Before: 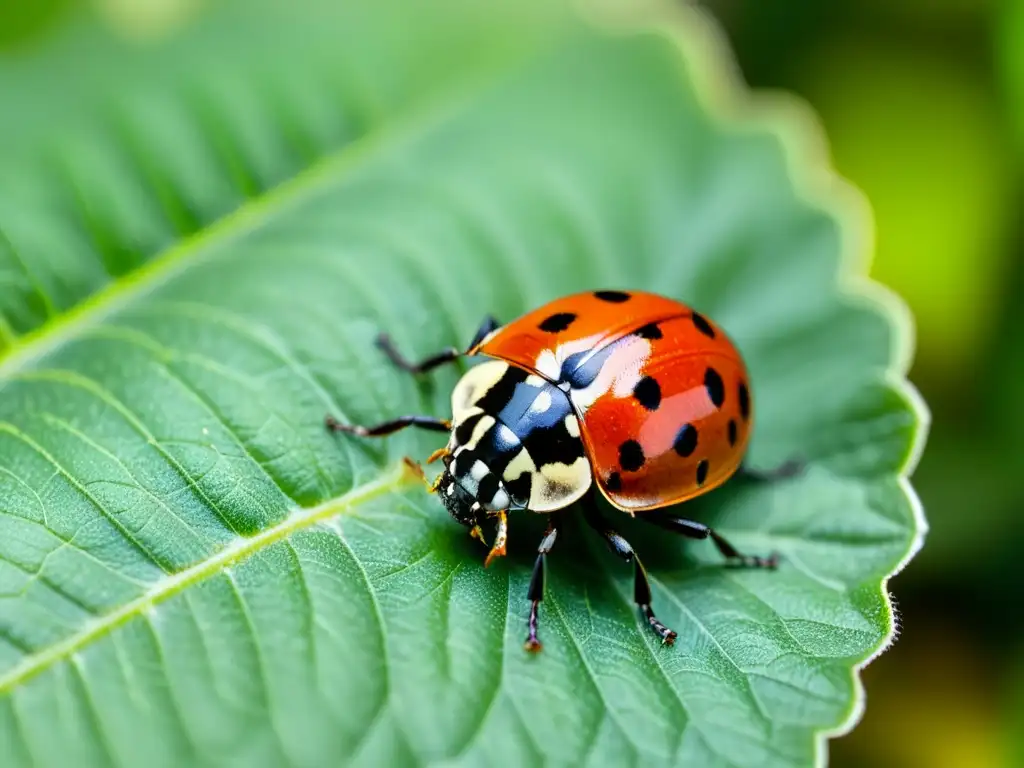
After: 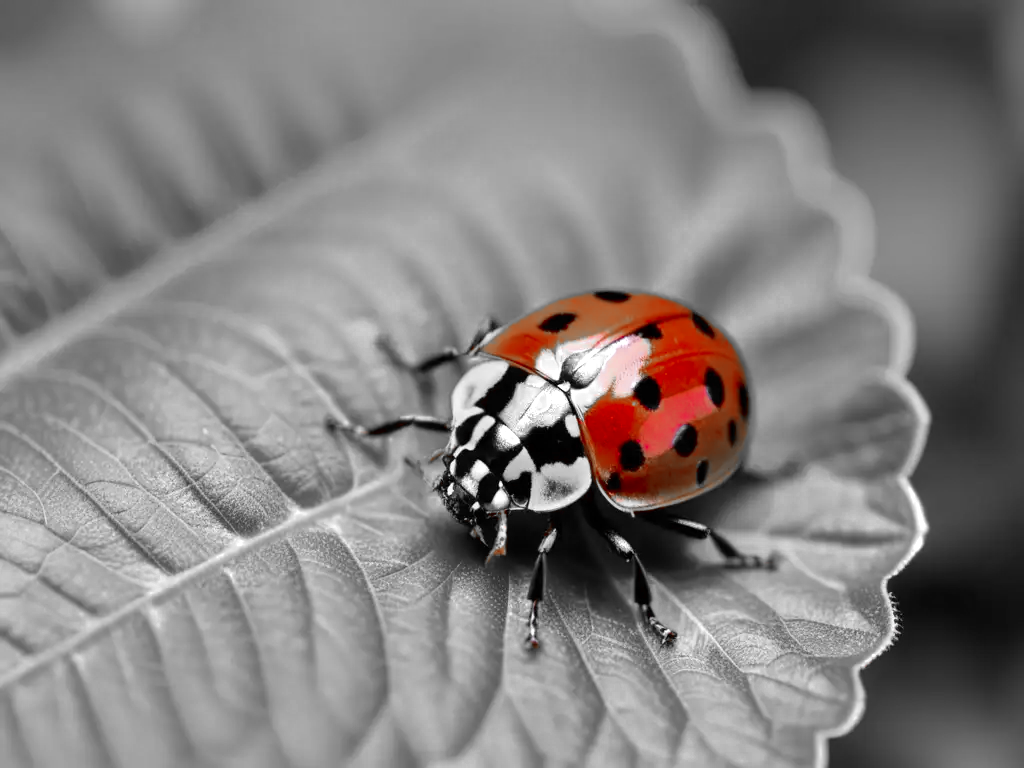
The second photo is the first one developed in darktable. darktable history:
color zones: curves: ch0 [(0, 0.352) (0.143, 0.407) (0.286, 0.386) (0.429, 0.431) (0.571, 0.829) (0.714, 0.853) (0.857, 0.833) (1, 0.352)]; ch1 [(0, 0.604) (0.072, 0.726) (0.096, 0.608) (0.205, 0.007) (0.571, -0.006) (0.839, -0.013) (0.857, -0.012) (1, 0.604)]
